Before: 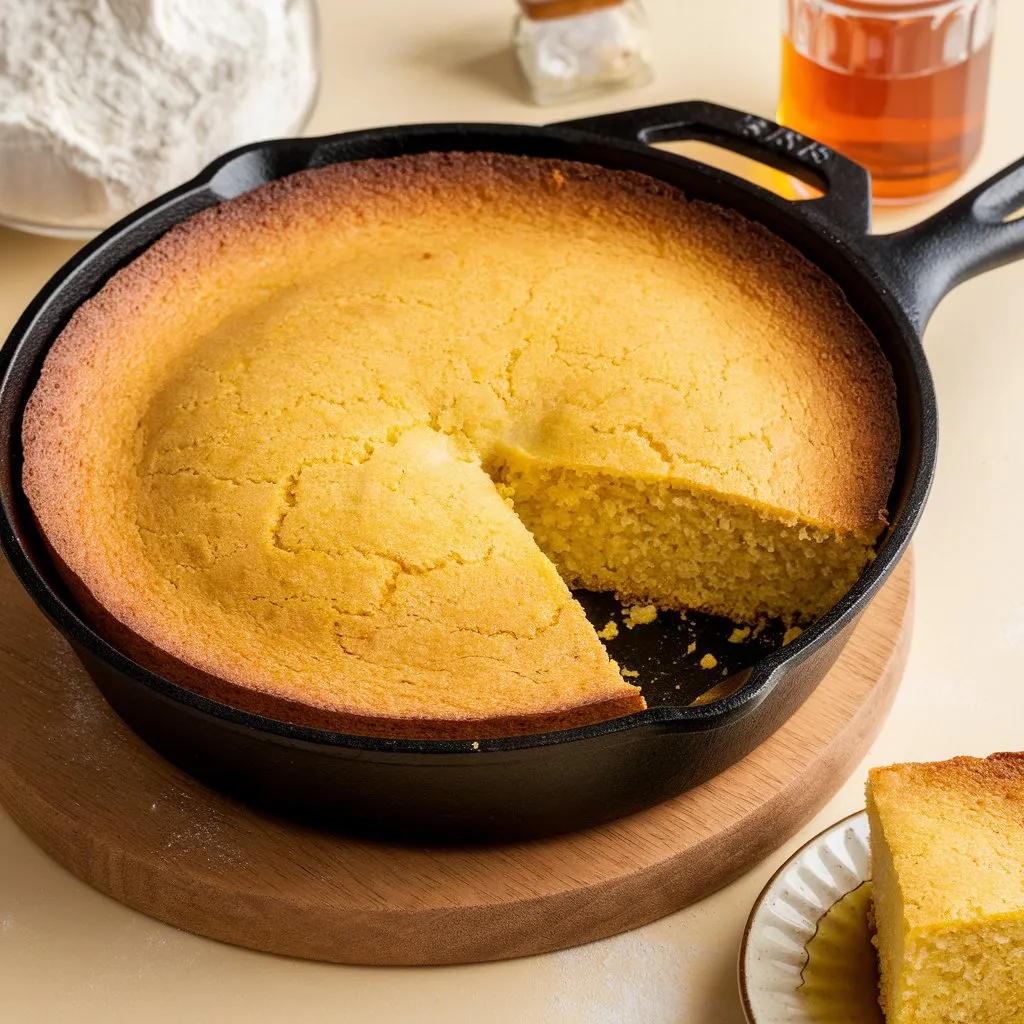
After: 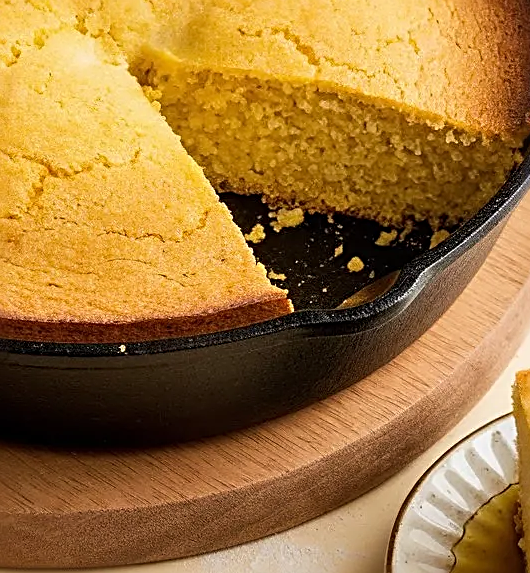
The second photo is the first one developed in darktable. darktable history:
crop: left 34.479%, top 38.822%, right 13.718%, bottom 5.172%
sharpen: radius 2.817, amount 0.715
